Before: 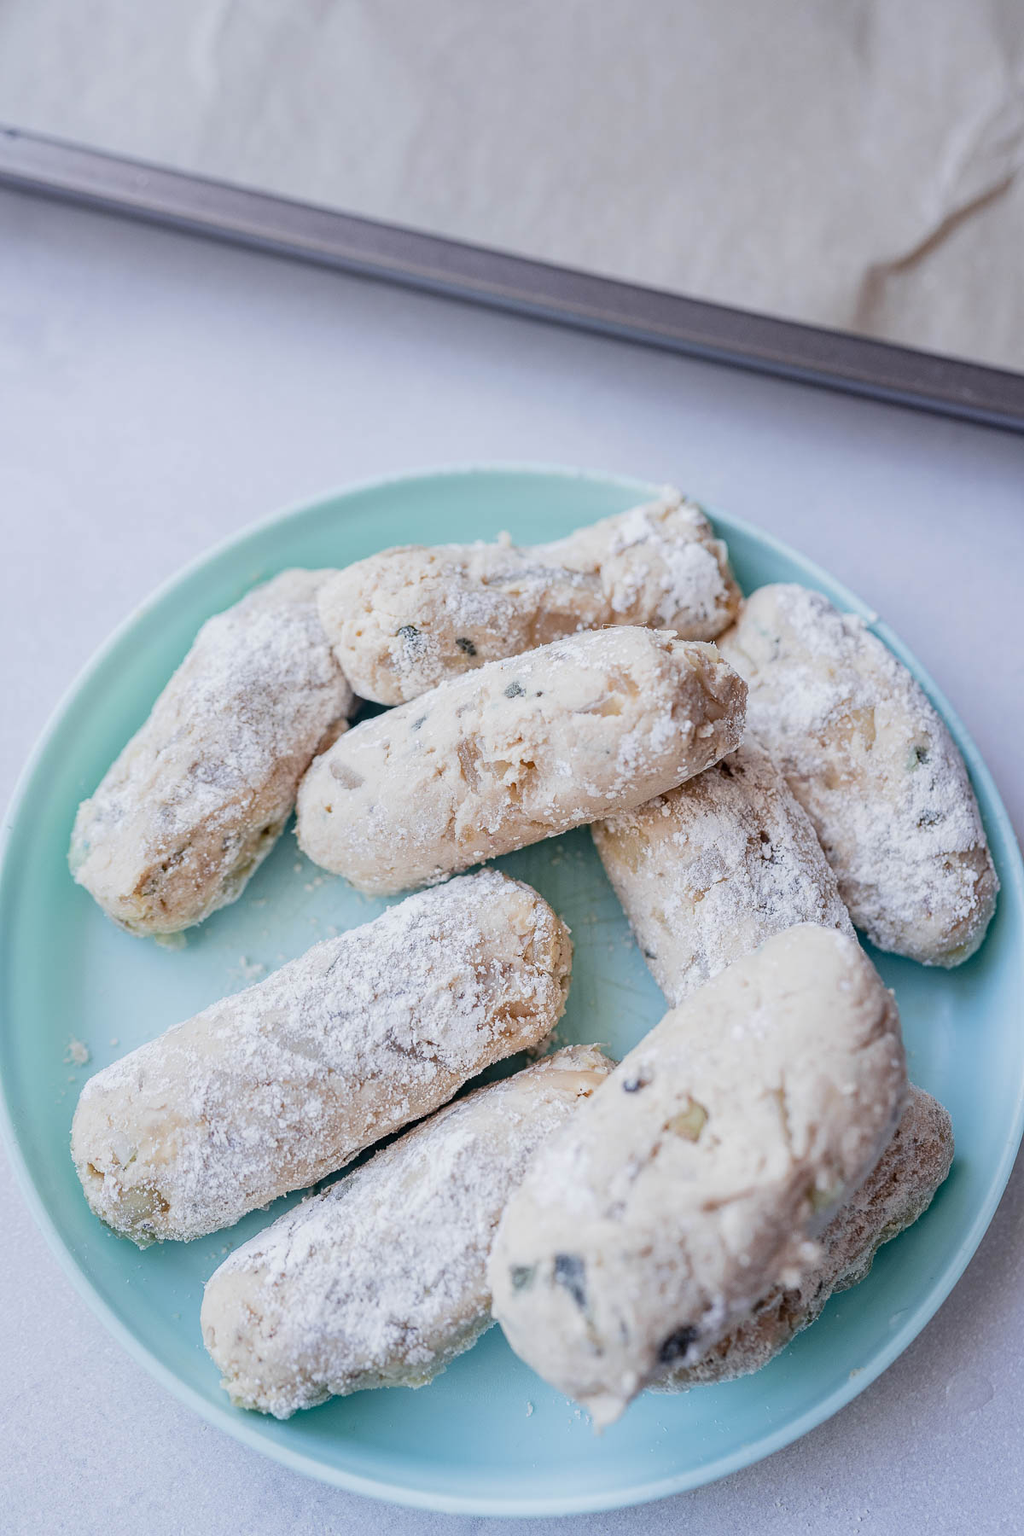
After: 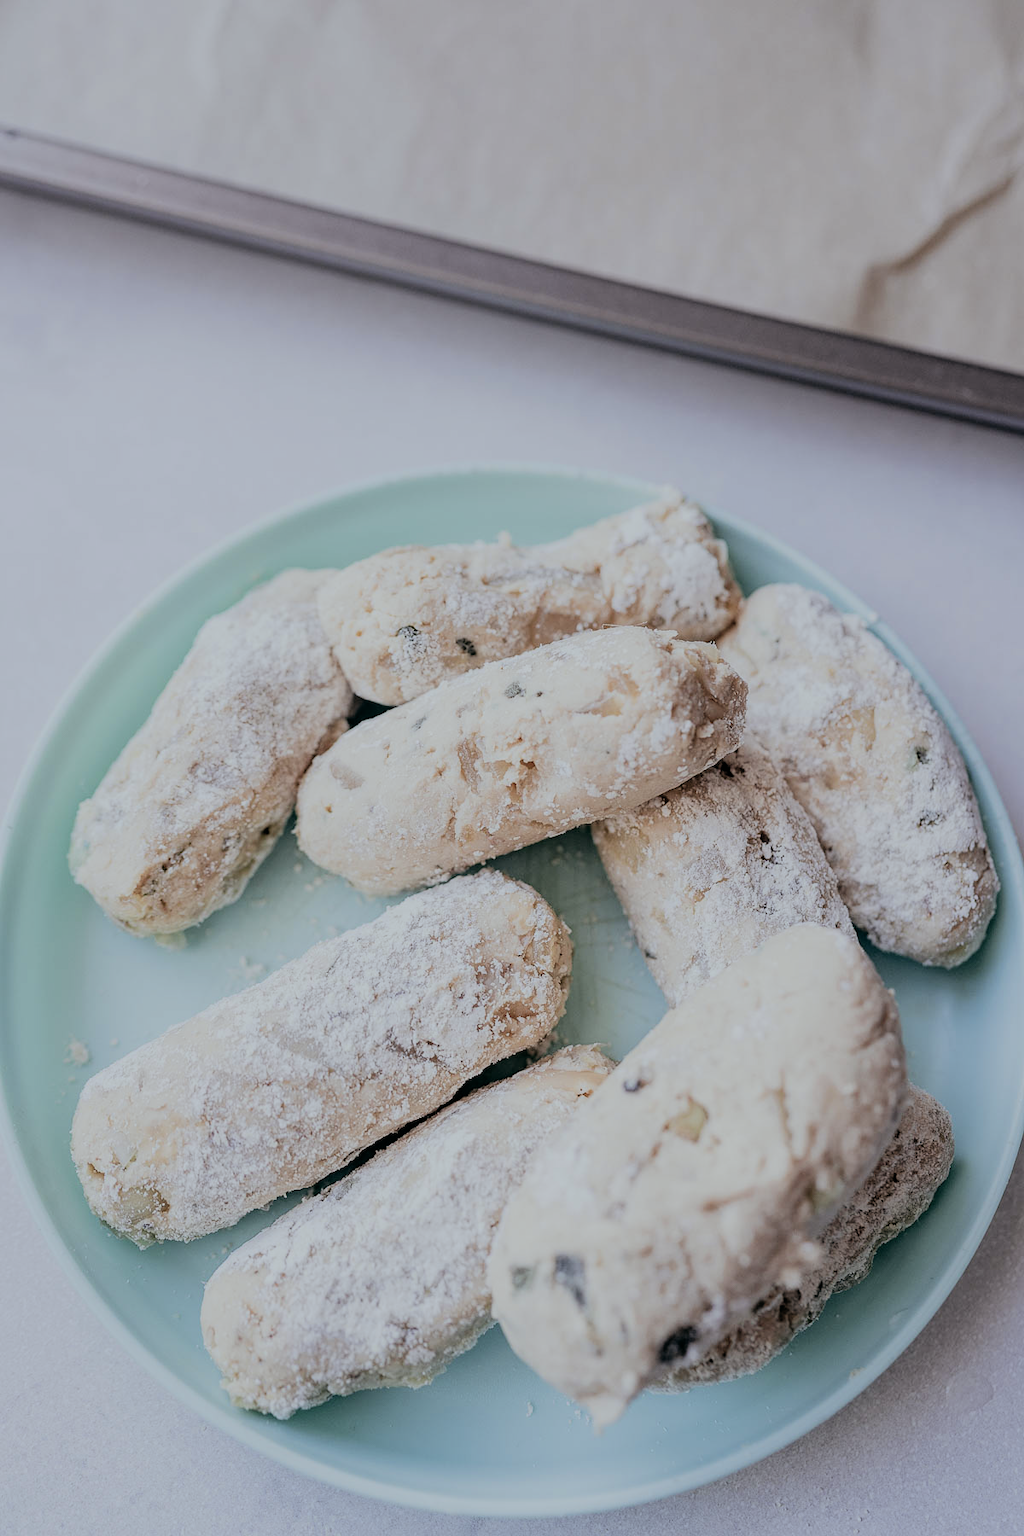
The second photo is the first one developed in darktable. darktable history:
filmic rgb: black relative exposure -7.15 EV, white relative exposure 5.36 EV, hardness 3.02, color science v6 (2022)
color balance: lift [1, 0.994, 1.002, 1.006], gamma [0.957, 1.081, 1.016, 0.919], gain [0.97, 0.972, 1.01, 1.028], input saturation 91.06%, output saturation 79.8%
